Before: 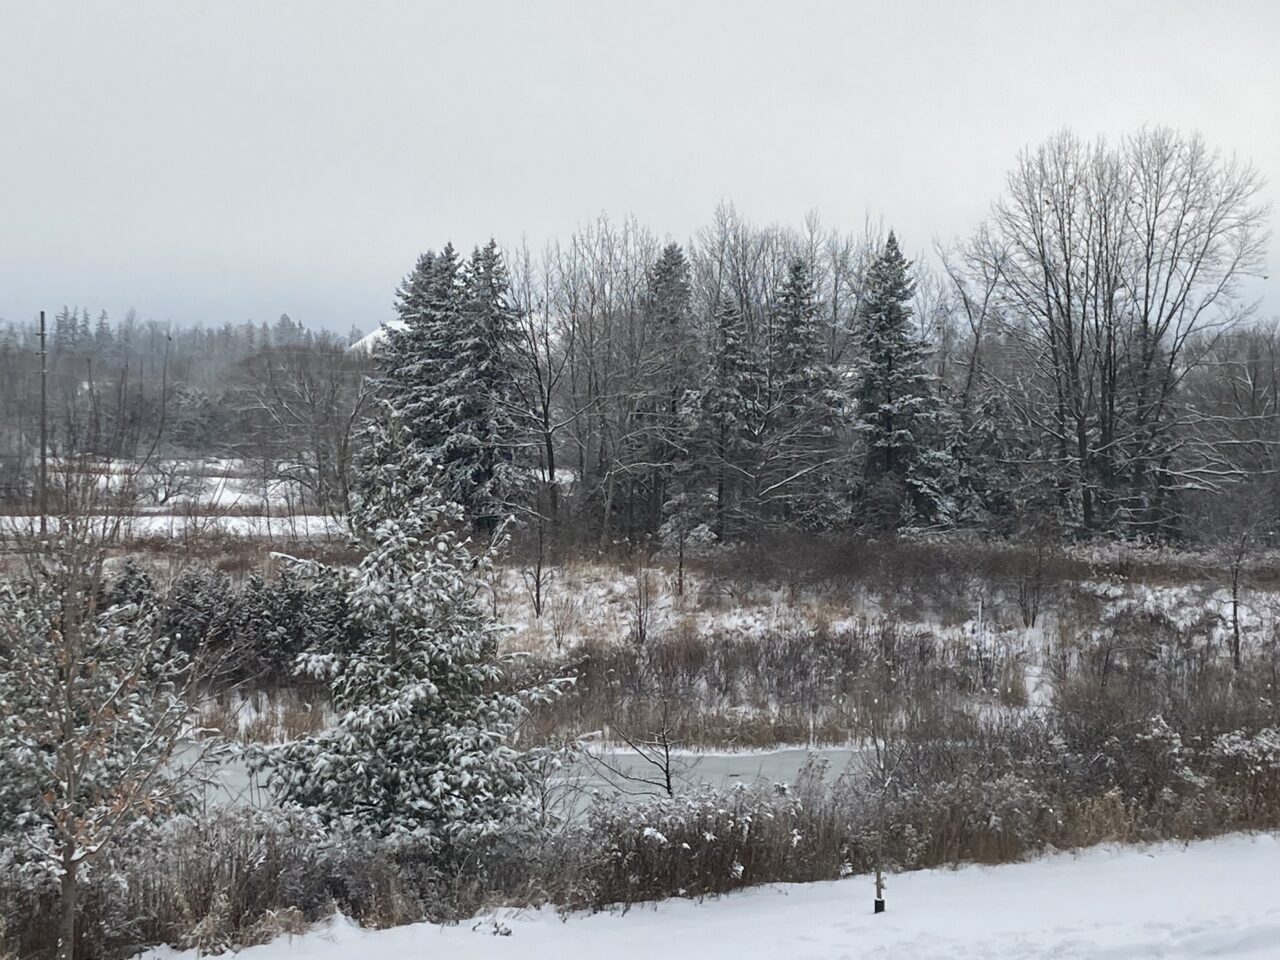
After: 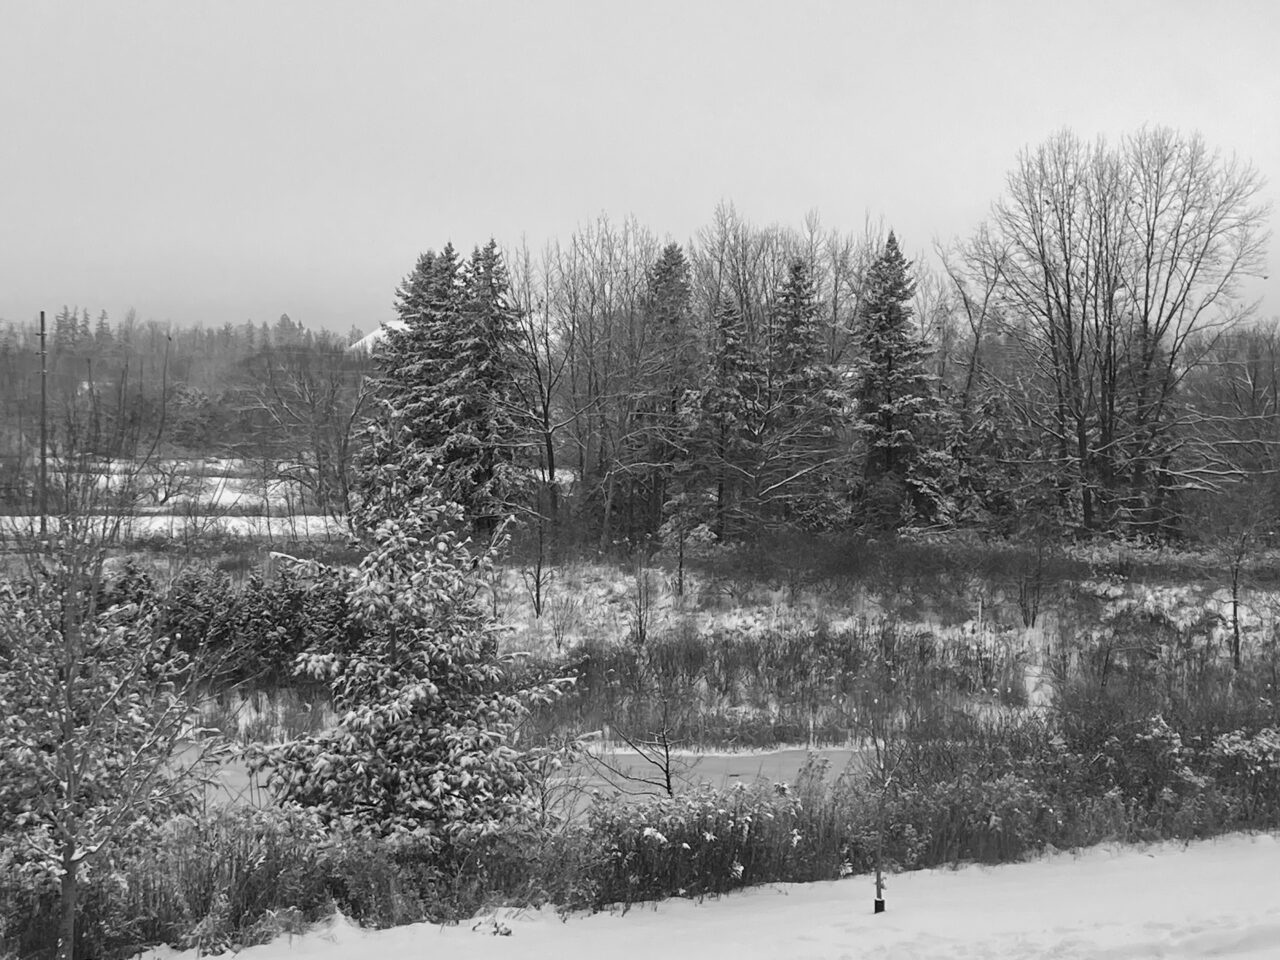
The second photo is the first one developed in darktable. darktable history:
velvia: on, module defaults
monochrome: a 32, b 64, size 2.3
